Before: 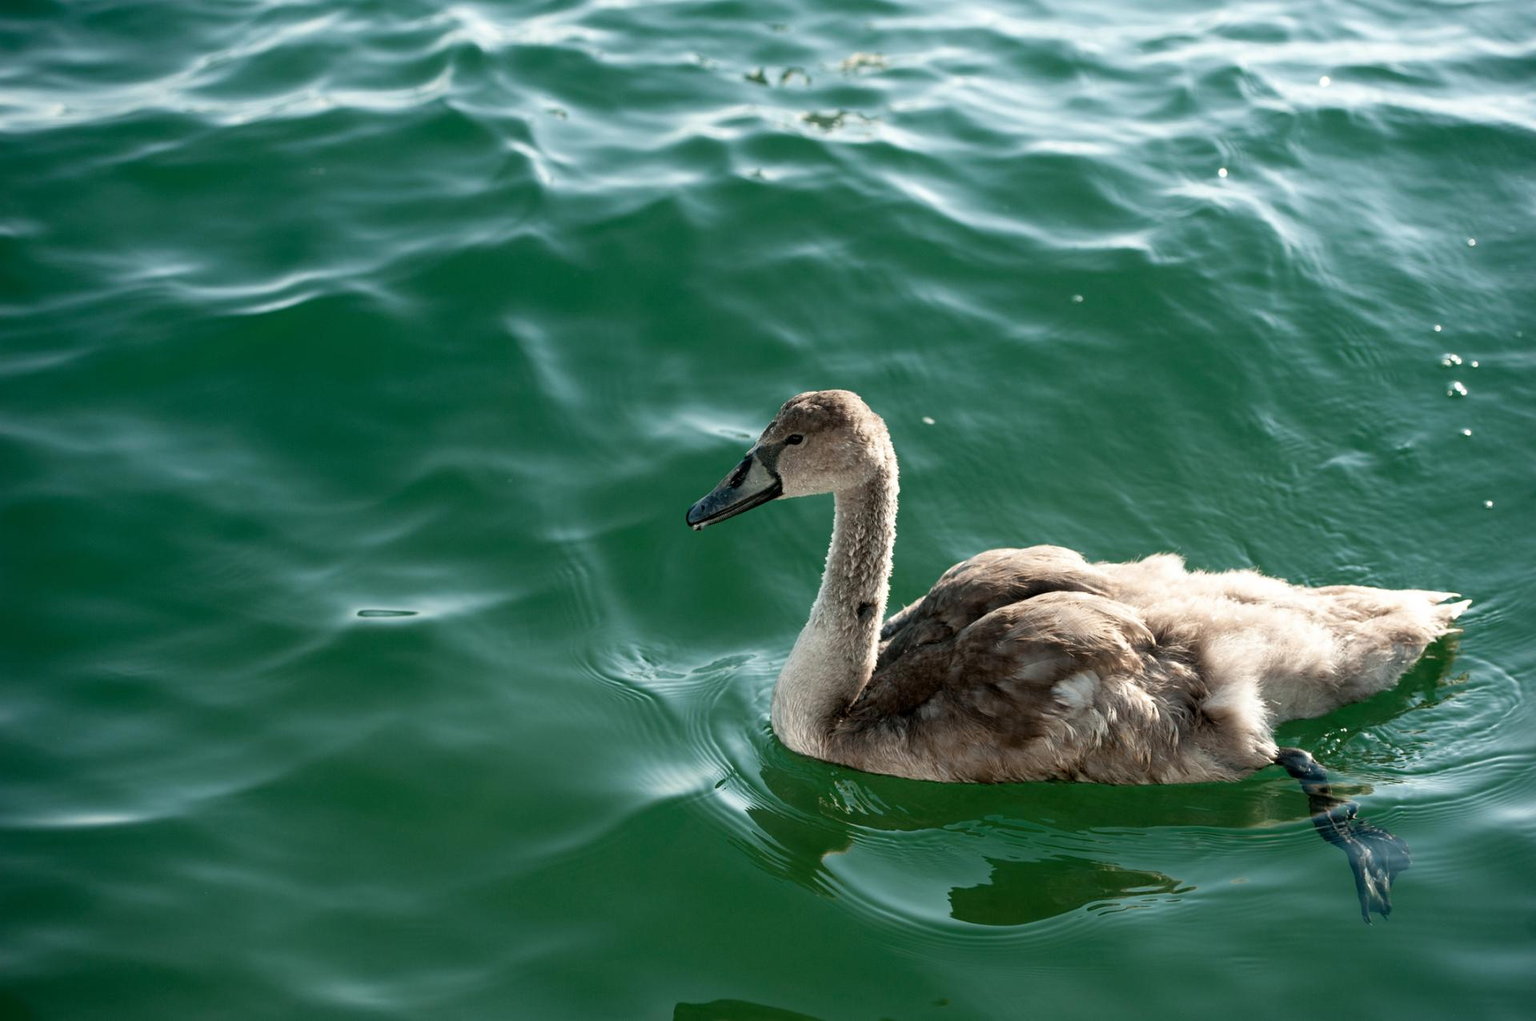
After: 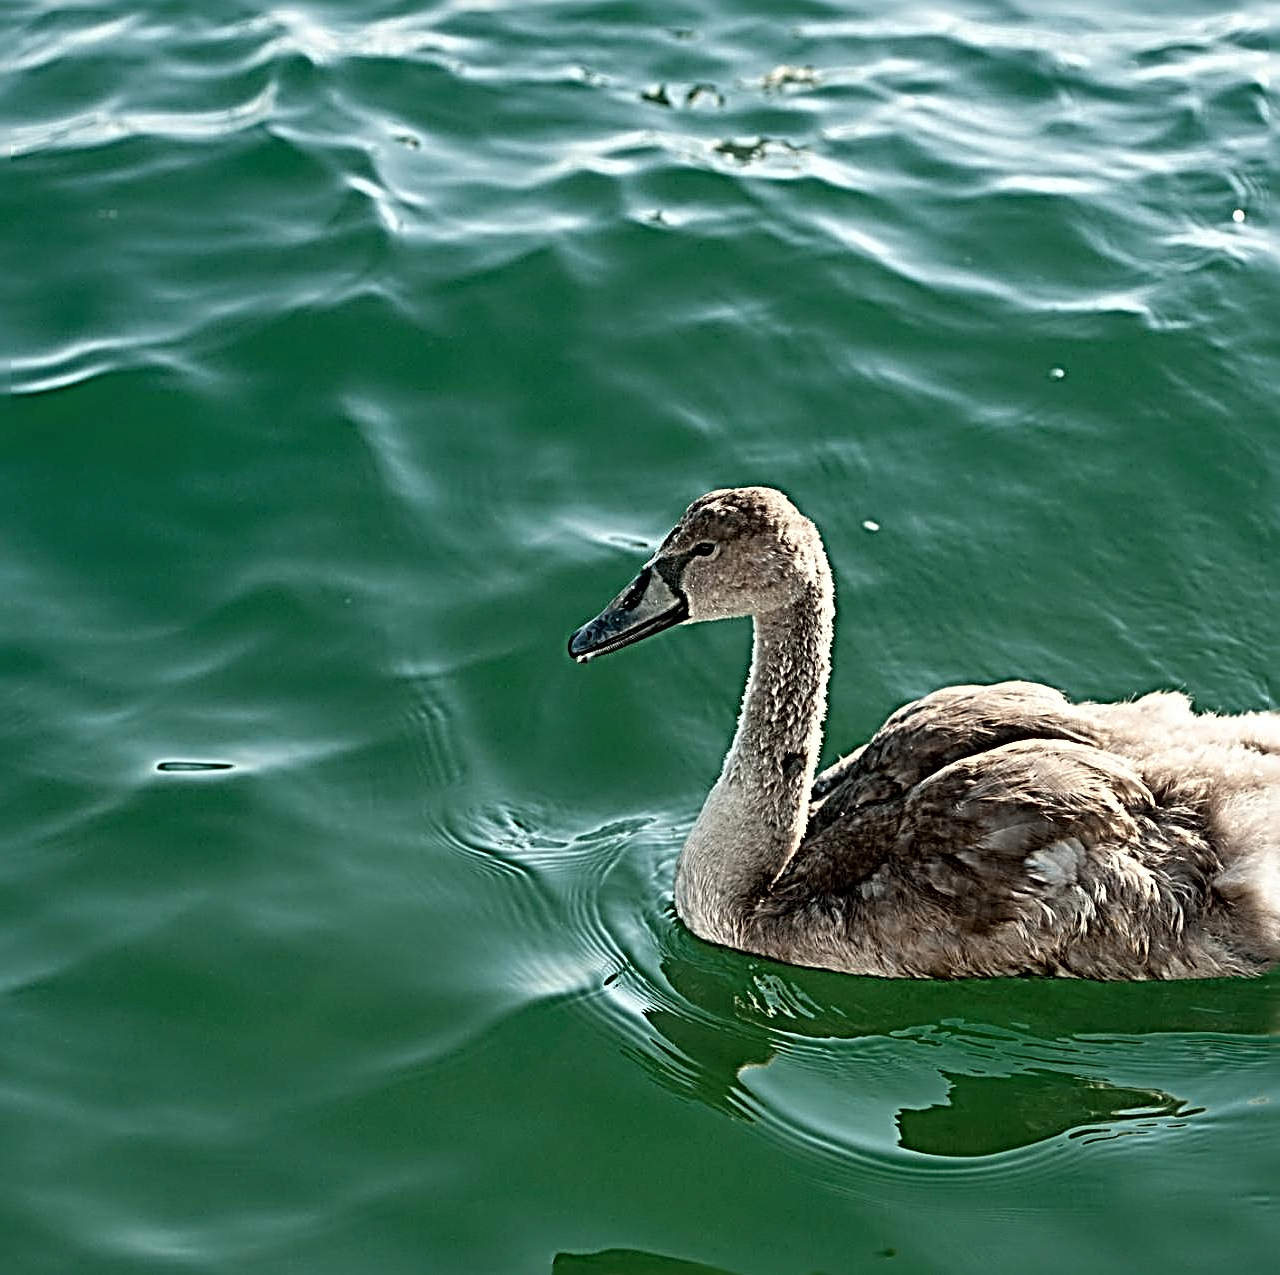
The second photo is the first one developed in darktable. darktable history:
crop and rotate: left 15.159%, right 18.123%
shadows and highlights: soften with gaussian
sharpen: radius 4.036, amount 1.983
